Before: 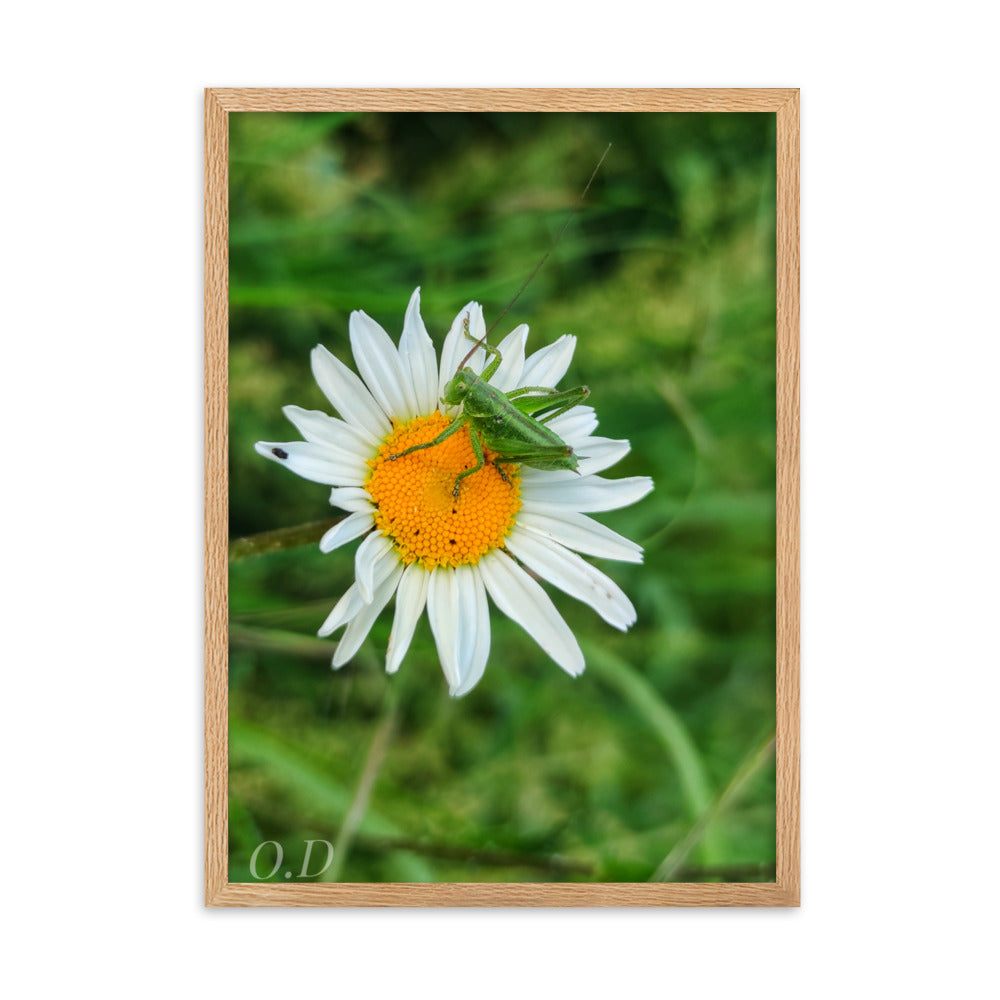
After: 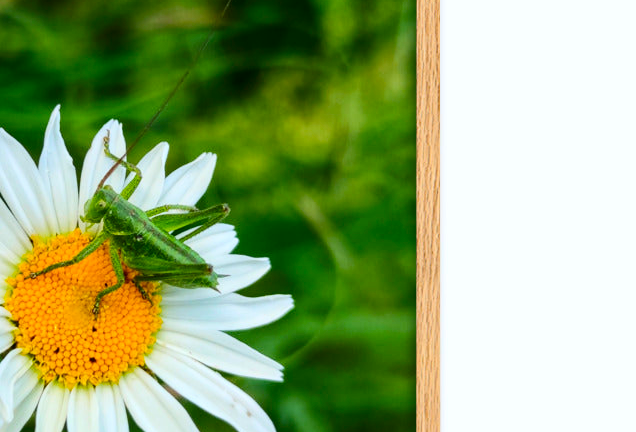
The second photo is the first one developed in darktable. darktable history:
contrast brightness saturation: contrast 0.22
color balance rgb: perceptual saturation grading › global saturation 25%, global vibrance 20%
white balance: red 0.982, blue 1.018
crop: left 36.005%, top 18.293%, right 0.31%, bottom 38.444%
